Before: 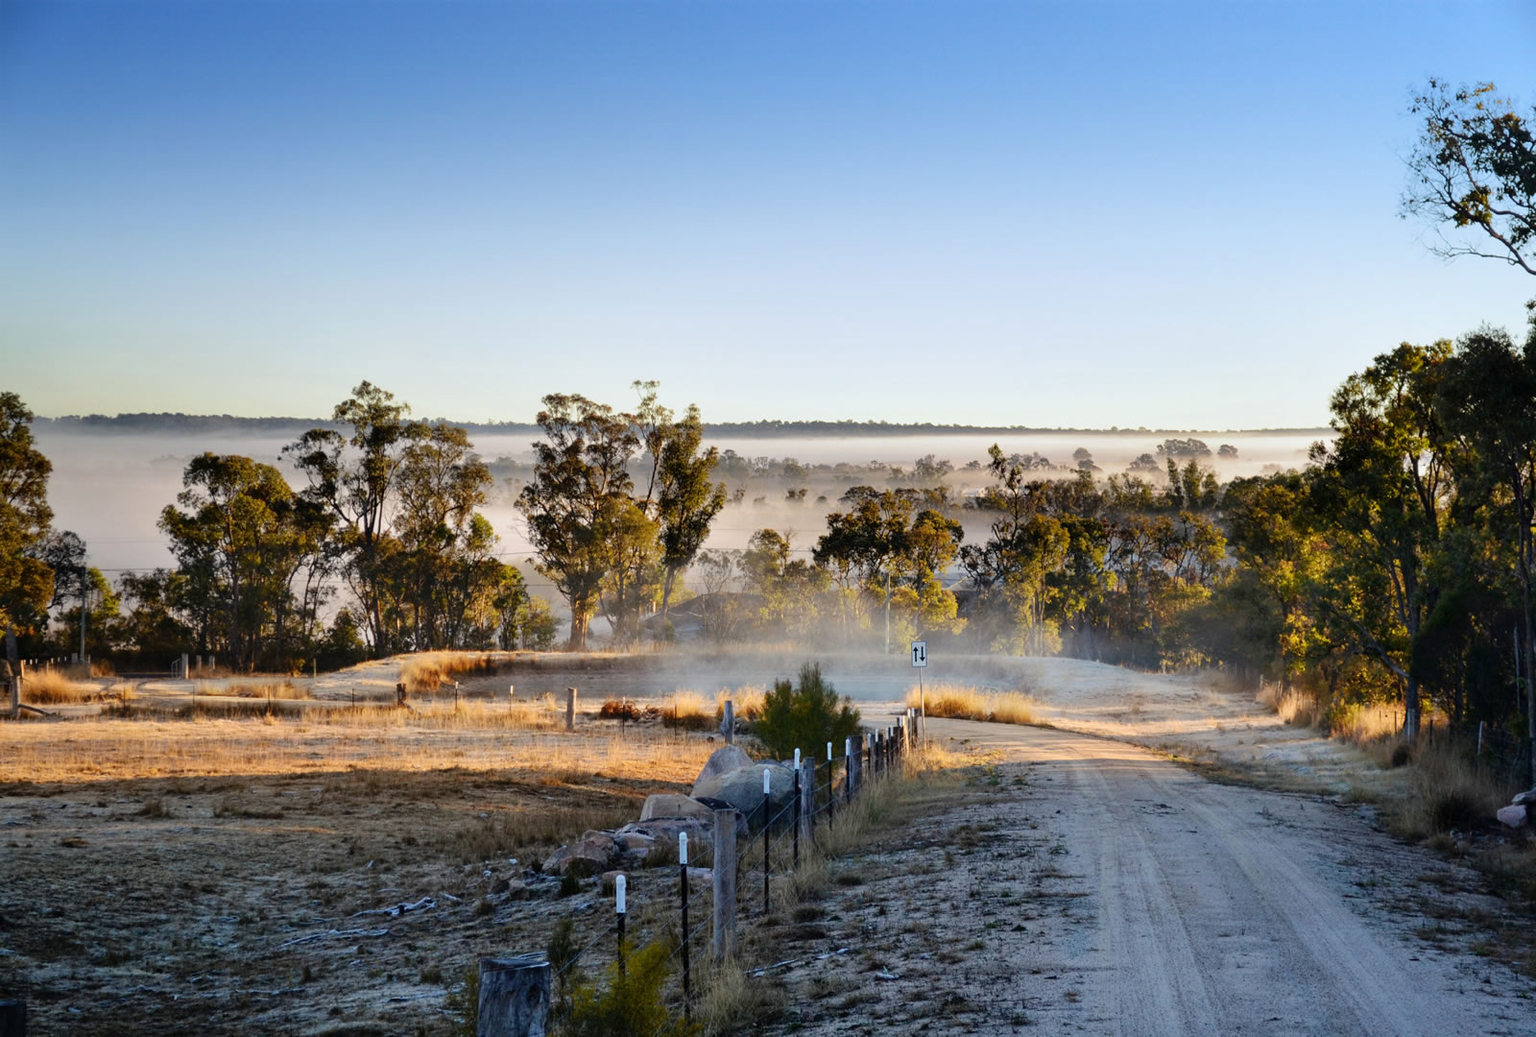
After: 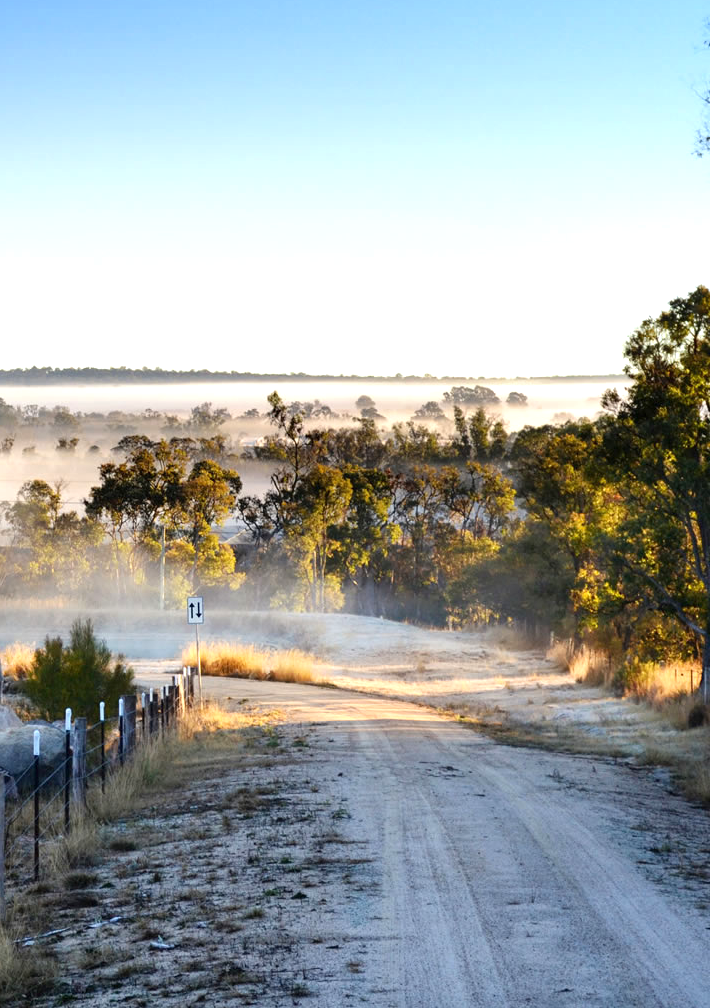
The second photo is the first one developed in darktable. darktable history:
exposure: exposure 0.6 EV, compensate highlight preservation false
crop: left 47.628%, top 6.643%, right 7.874%
